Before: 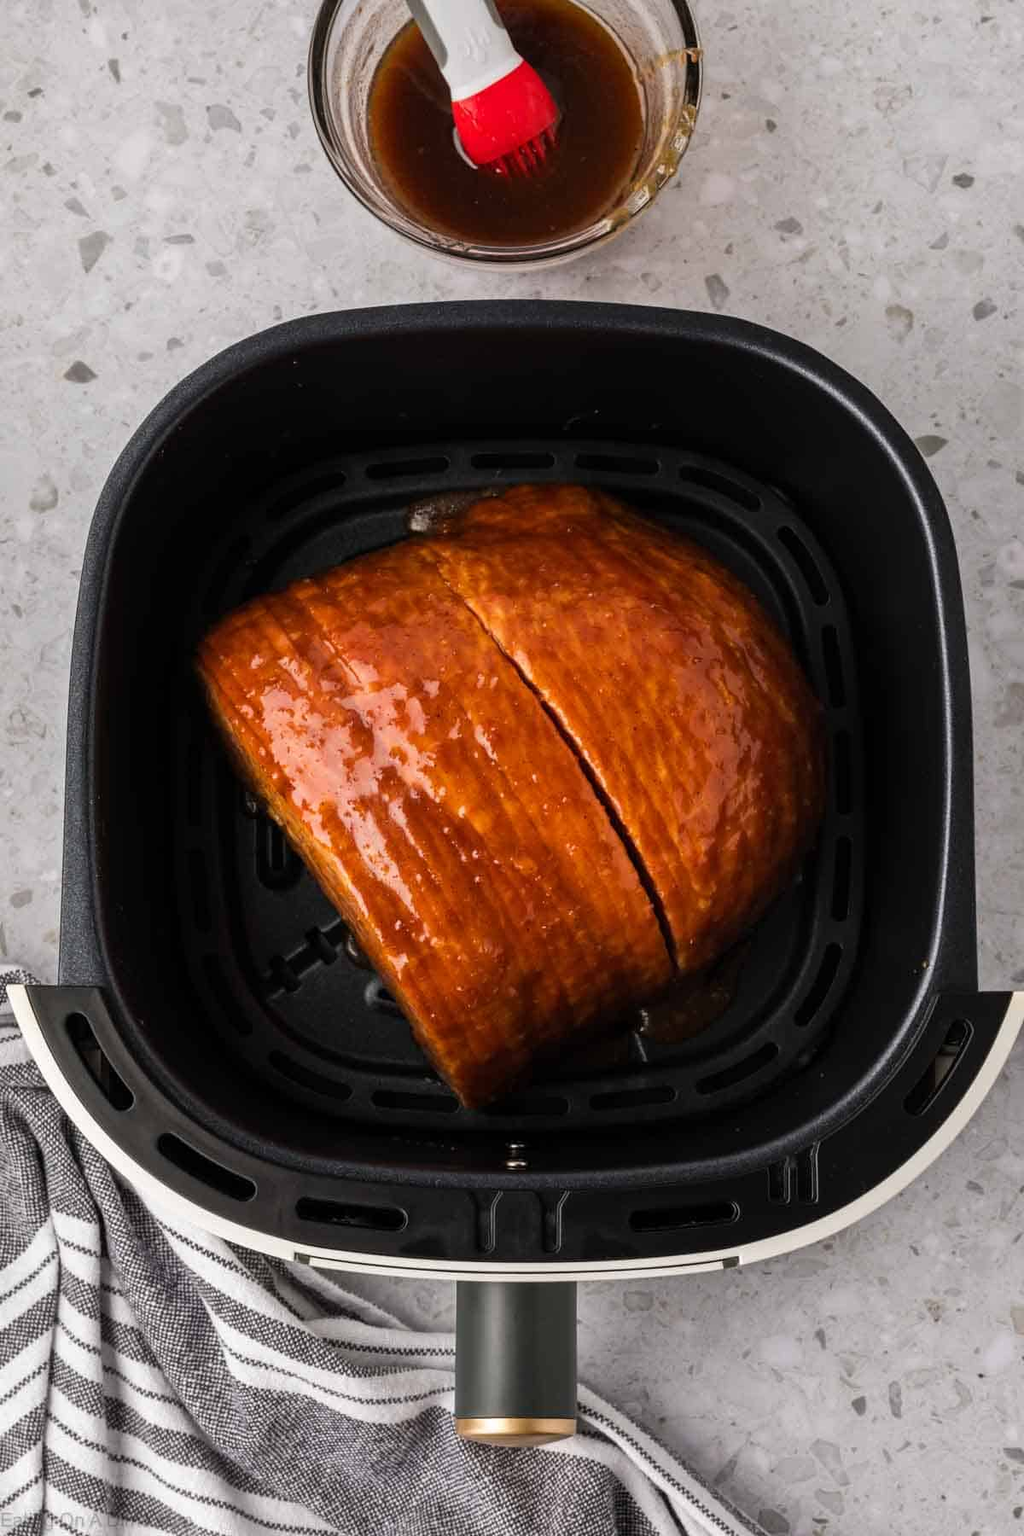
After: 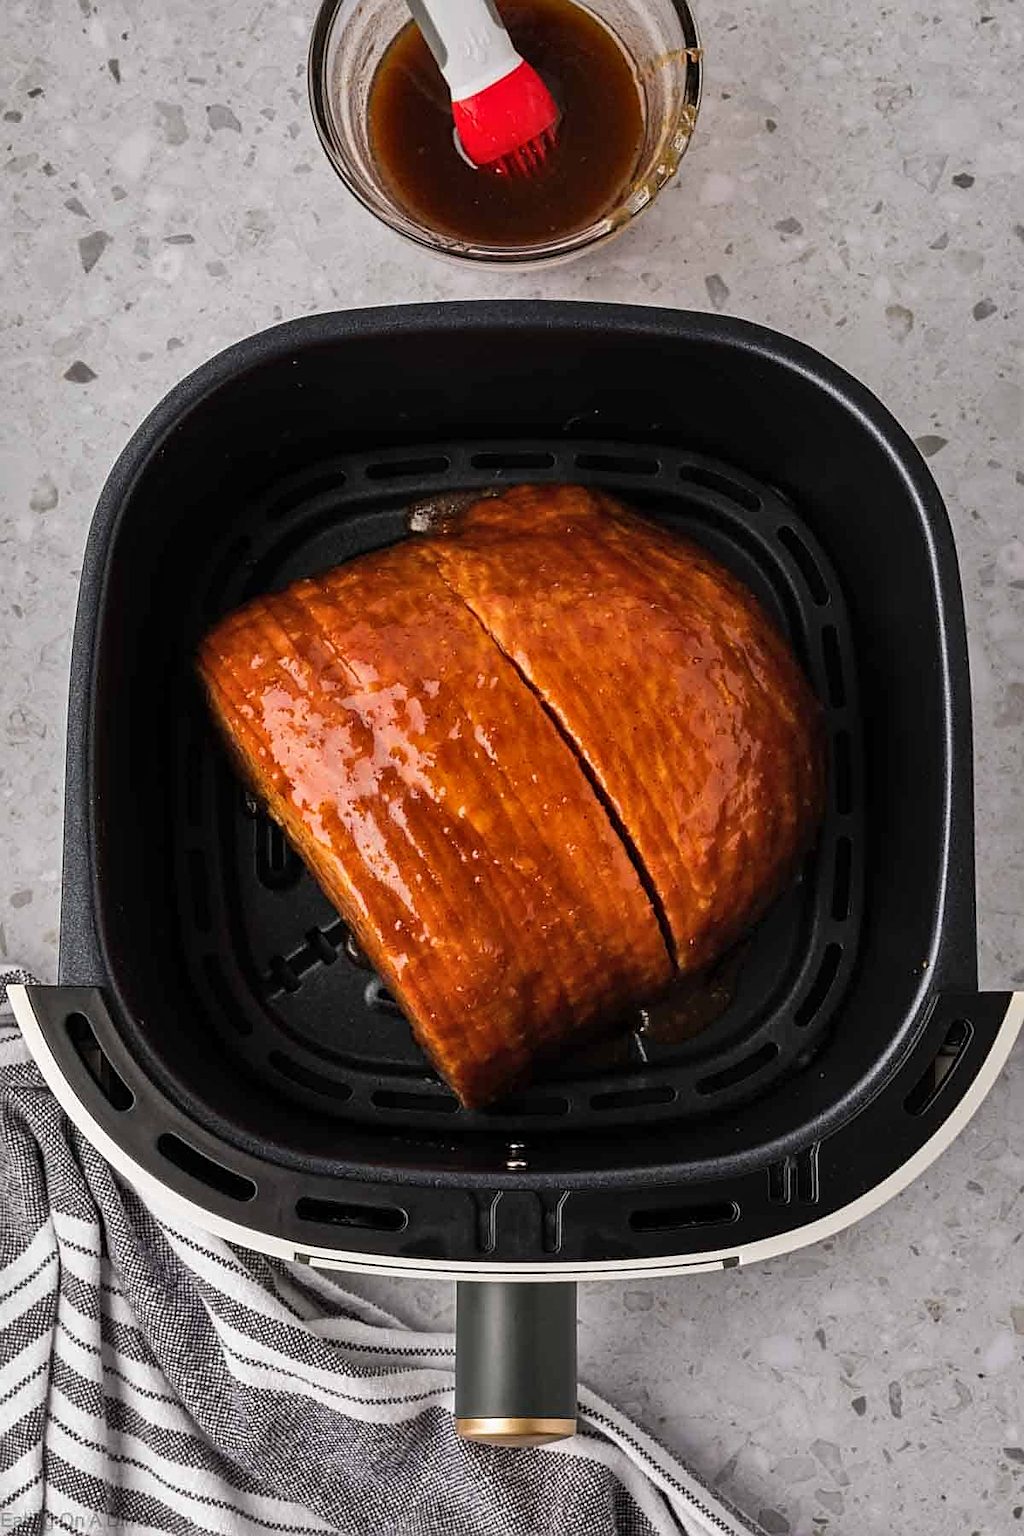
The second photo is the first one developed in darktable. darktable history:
sharpen: on, module defaults
shadows and highlights: shadows 43.71, white point adjustment -1.46, soften with gaussian
